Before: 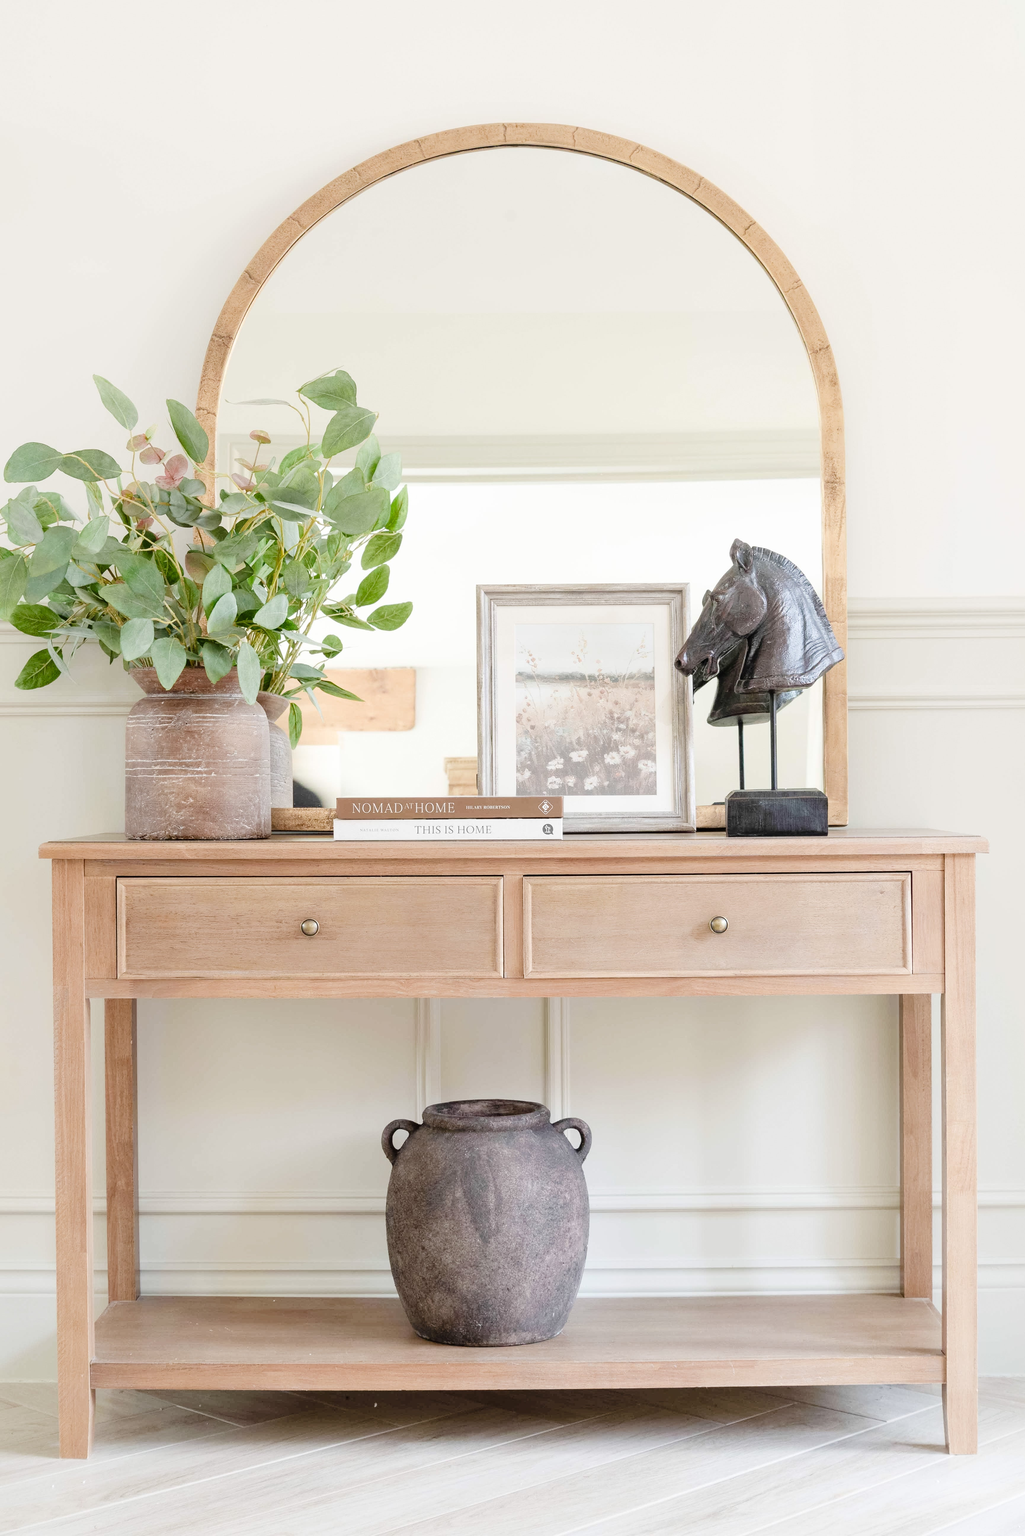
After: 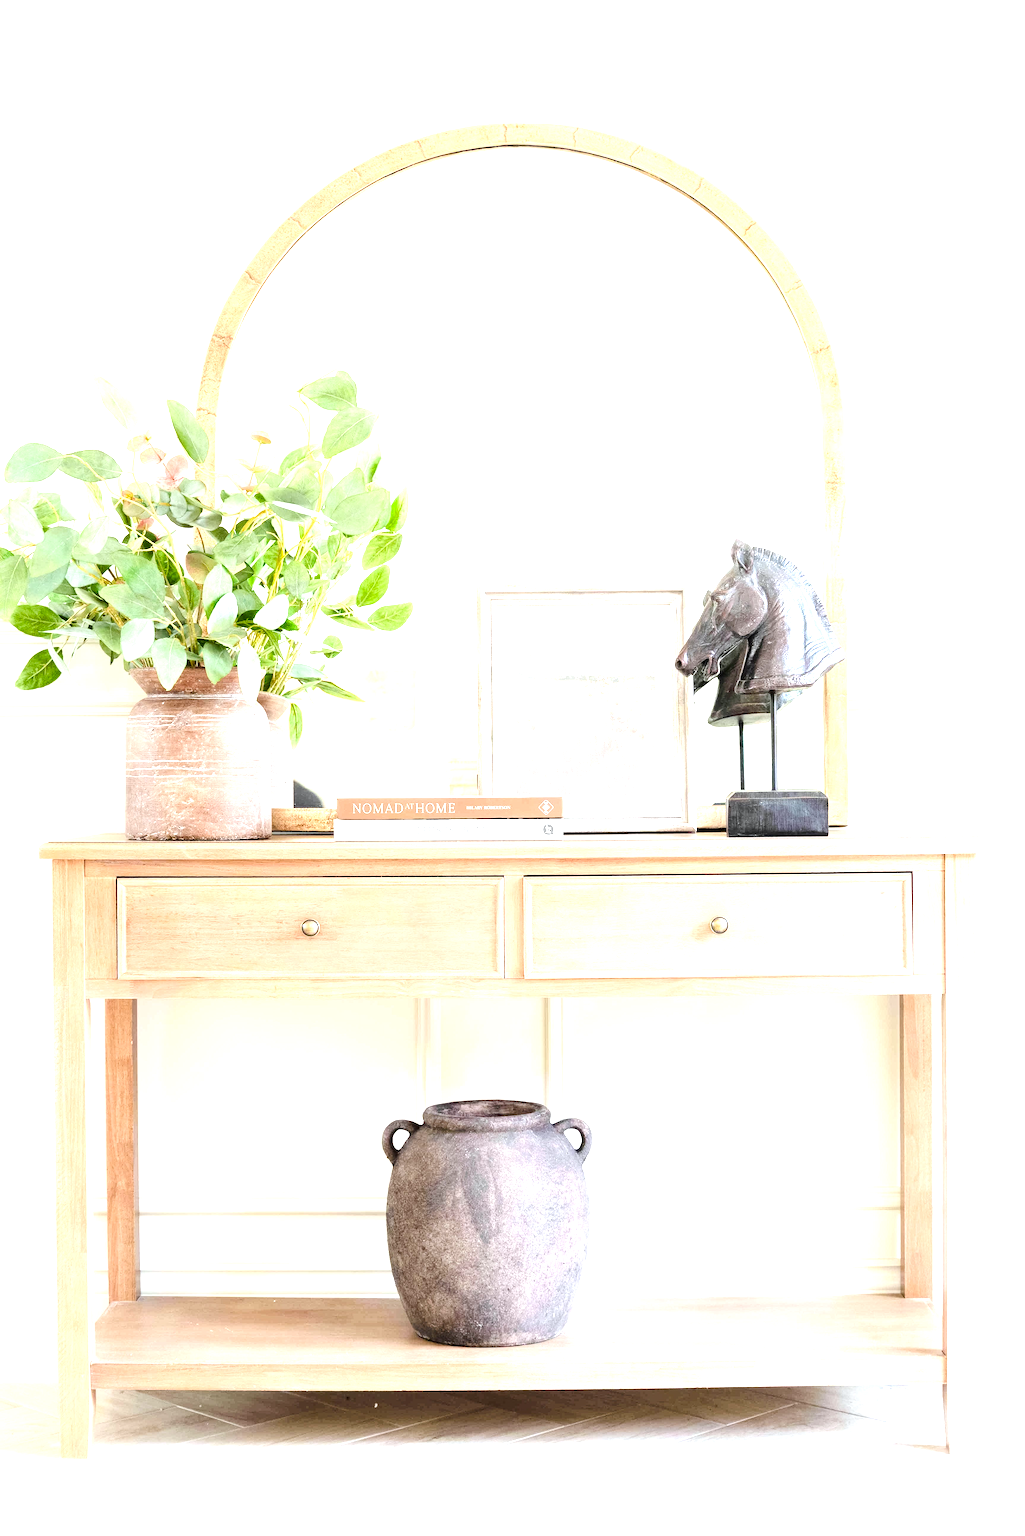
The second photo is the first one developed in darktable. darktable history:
exposure: black level correction 0.001, exposure 1.3 EV, compensate highlight preservation false
contrast brightness saturation: contrast 0.1, brightness 0.03, saturation 0.09
white balance: red 0.986, blue 1.01
